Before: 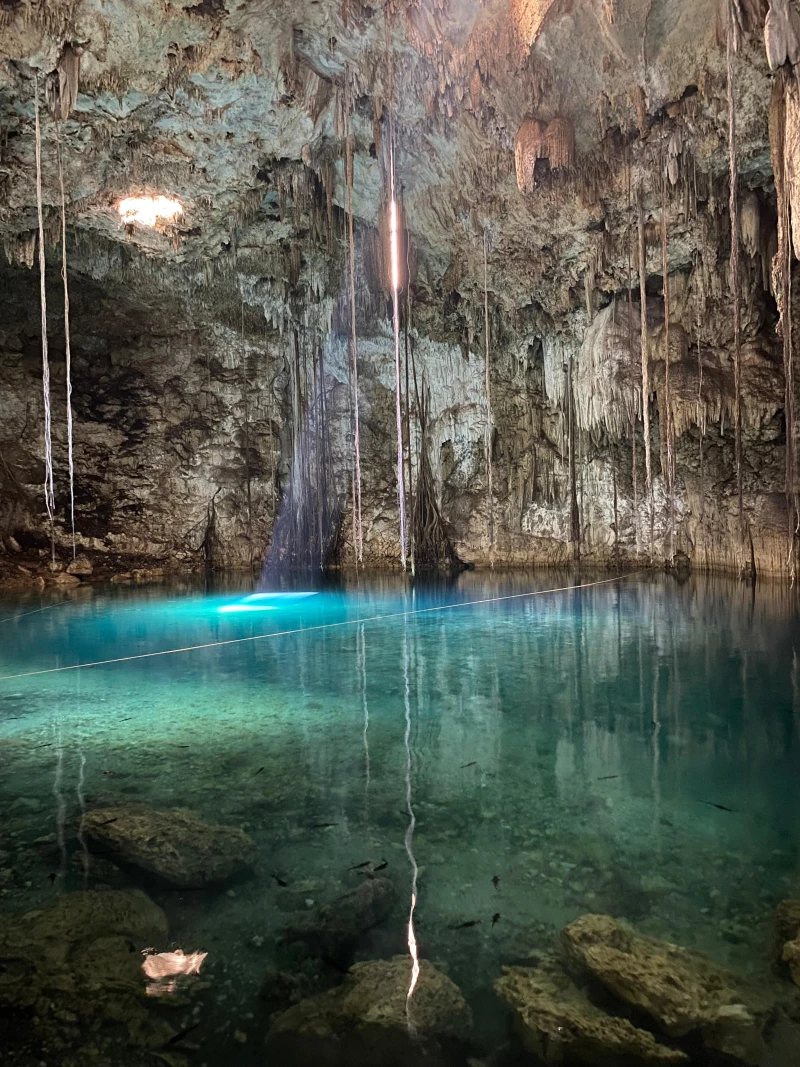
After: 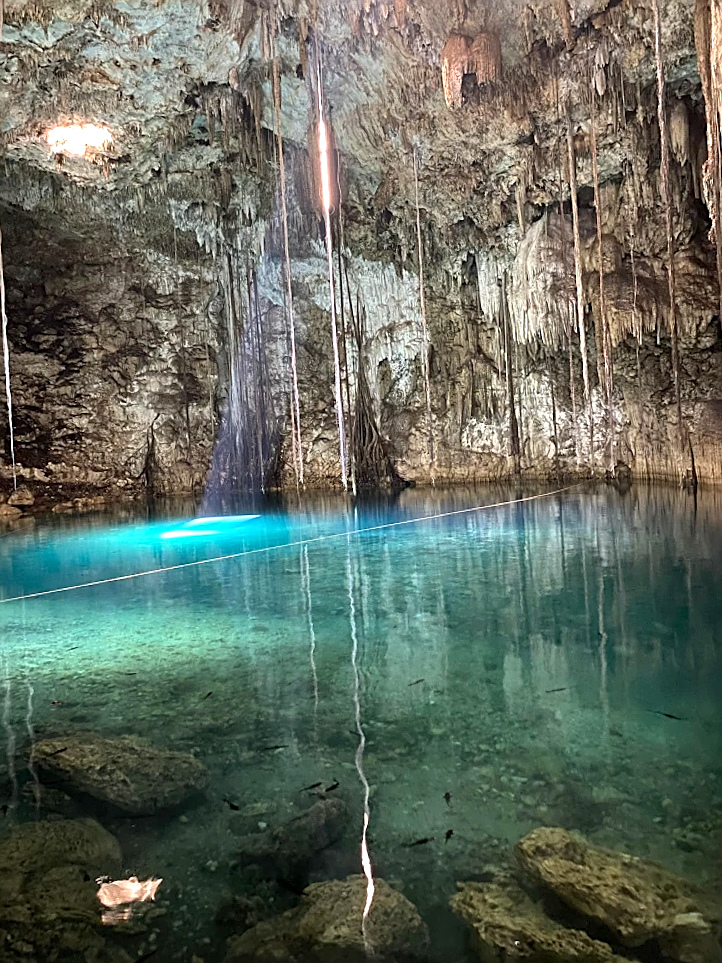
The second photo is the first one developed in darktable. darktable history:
crop and rotate: angle 1.96°, left 5.673%, top 5.673%
sharpen: on, module defaults
exposure: black level correction 0.001, exposure 0.5 EV, compensate exposure bias true, compensate highlight preservation false
